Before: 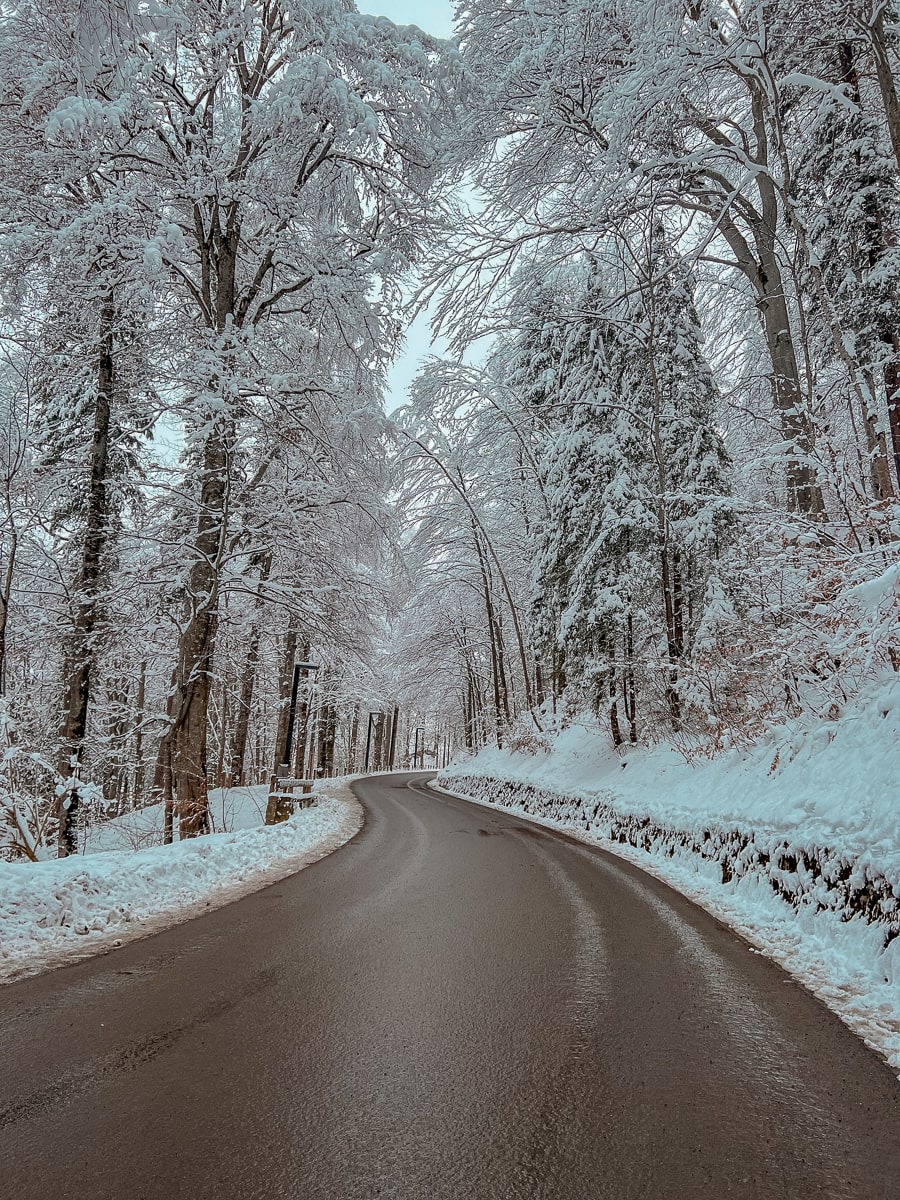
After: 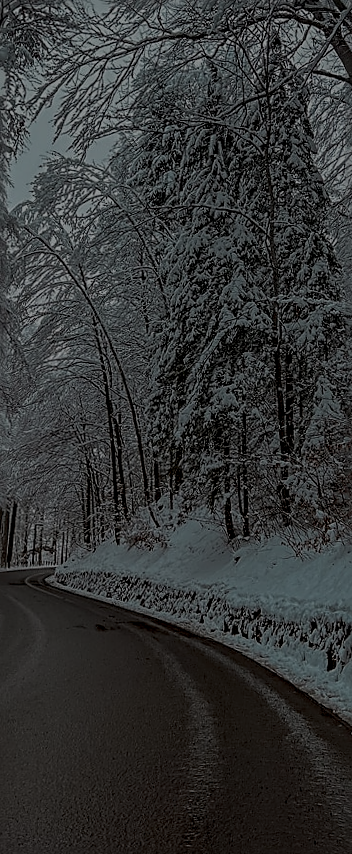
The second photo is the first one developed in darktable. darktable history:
sharpen: radius 2.676, amount 0.669
contrast brightness saturation: contrast 0.06, brightness -0.01, saturation -0.23
local contrast: on, module defaults
rotate and perspective: rotation 0.679°, lens shift (horizontal) 0.136, crop left 0.009, crop right 0.991, crop top 0.078, crop bottom 0.95
tone equalizer: -8 EV -2 EV, -7 EV -2 EV, -6 EV -2 EV, -5 EV -2 EV, -4 EV -2 EV, -3 EV -2 EV, -2 EV -2 EV, -1 EV -1.63 EV, +0 EV -2 EV
crop: left 45.721%, top 13.393%, right 14.118%, bottom 10.01%
exposure: black level correction 0.009, exposure -0.637 EV, compensate highlight preservation false
color correction: saturation 1.11
